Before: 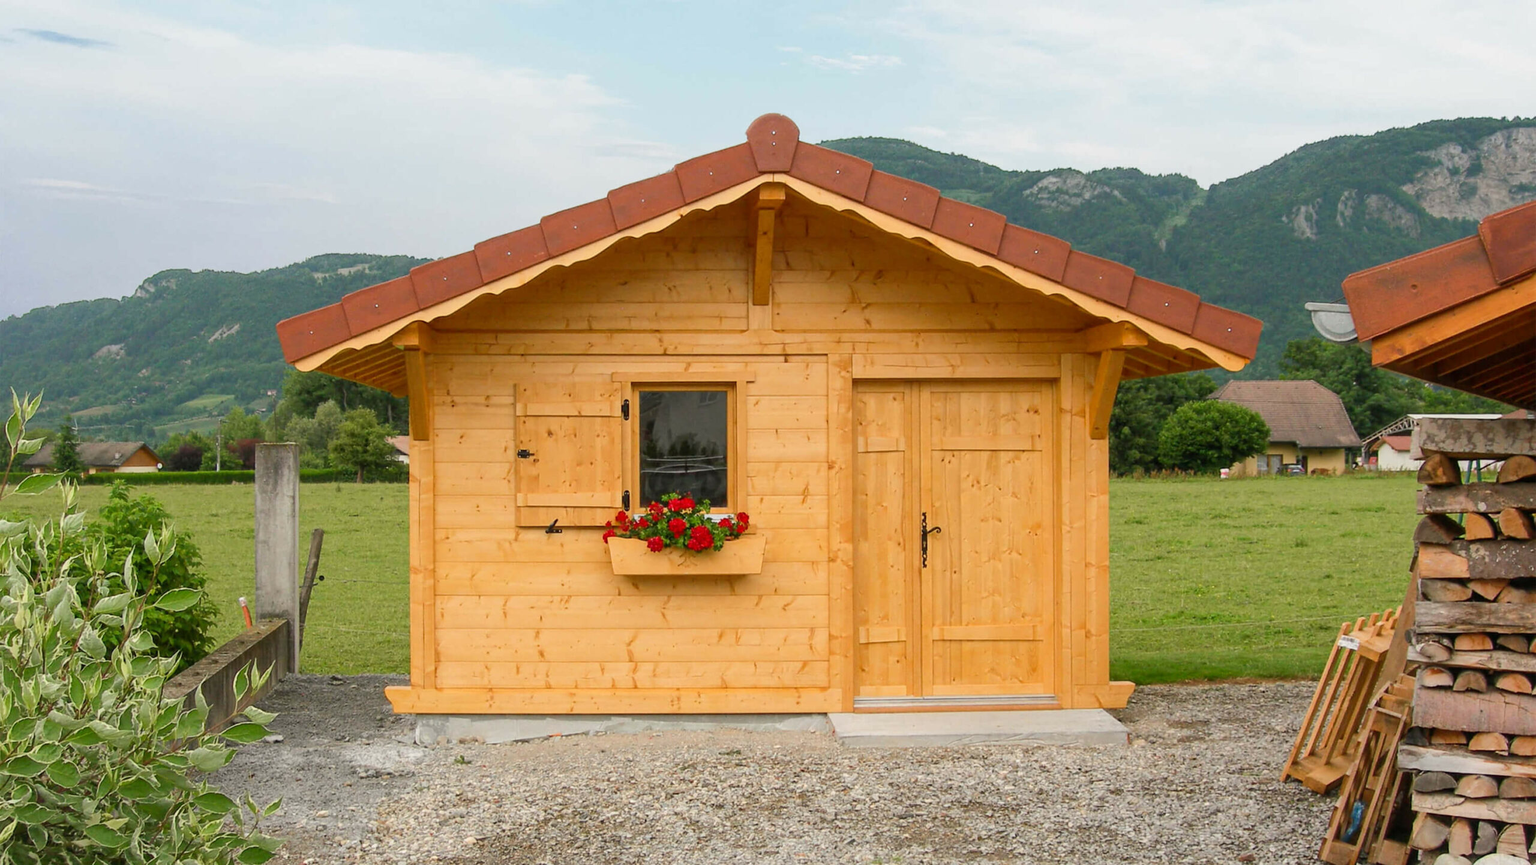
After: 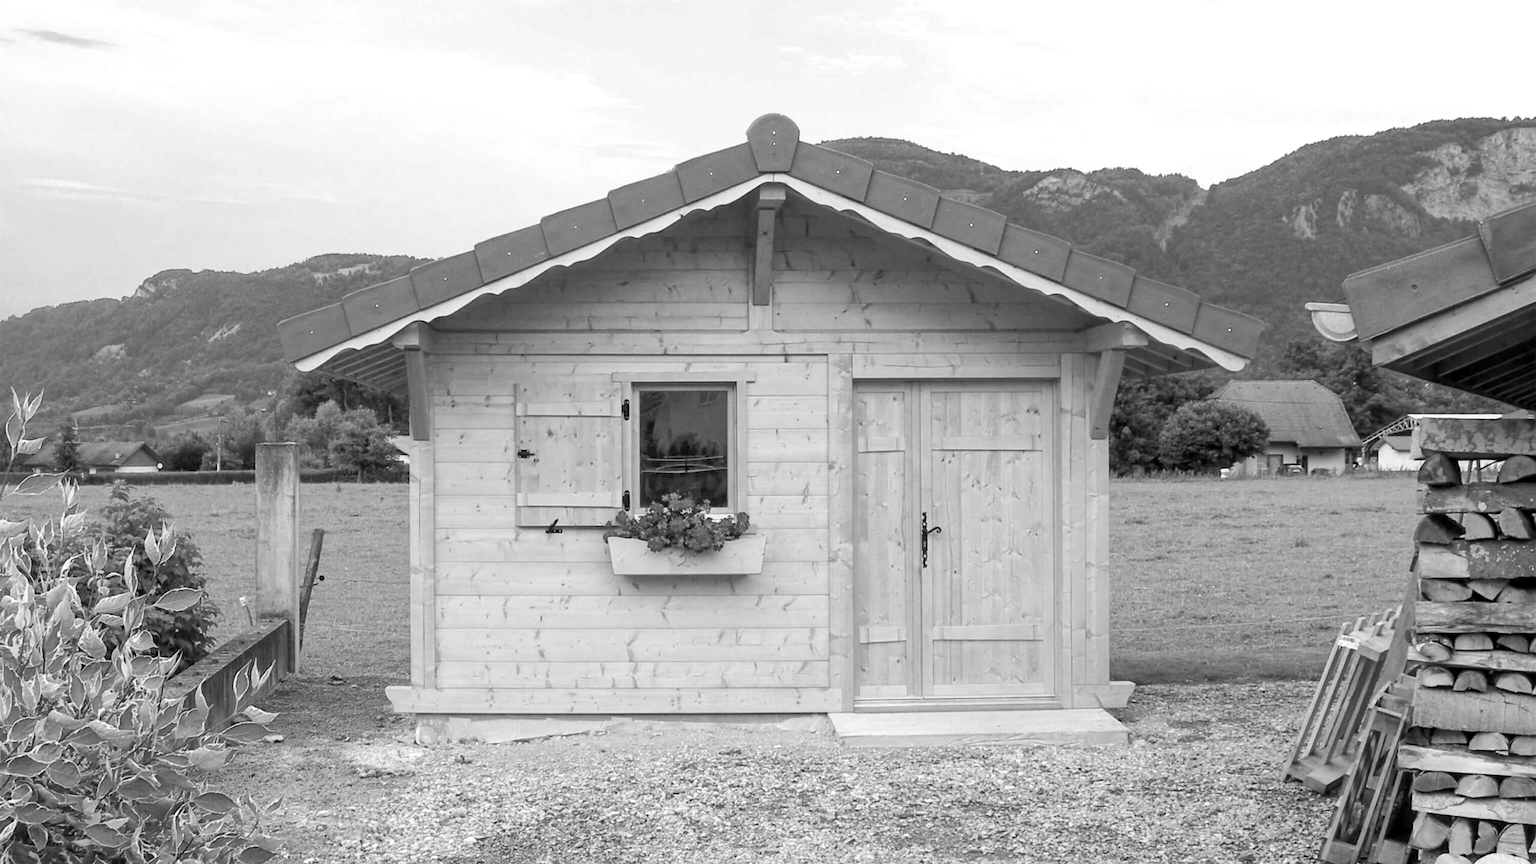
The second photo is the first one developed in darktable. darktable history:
local contrast: mode bilateral grid, contrast 10, coarseness 25, detail 110%, midtone range 0.2
color correction: highlights a* 2.75, highlights b* 5, shadows a* -2.04, shadows b* -4.84, saturation 0.8
exposure: black level correction 0.003, exposure 0.383 EV, compensate highlight preservation false
monochrome: on, module defaults
color calibration: illuminant as shot in camera, x 0.358, y 0.373, temperature 4628.91 K
